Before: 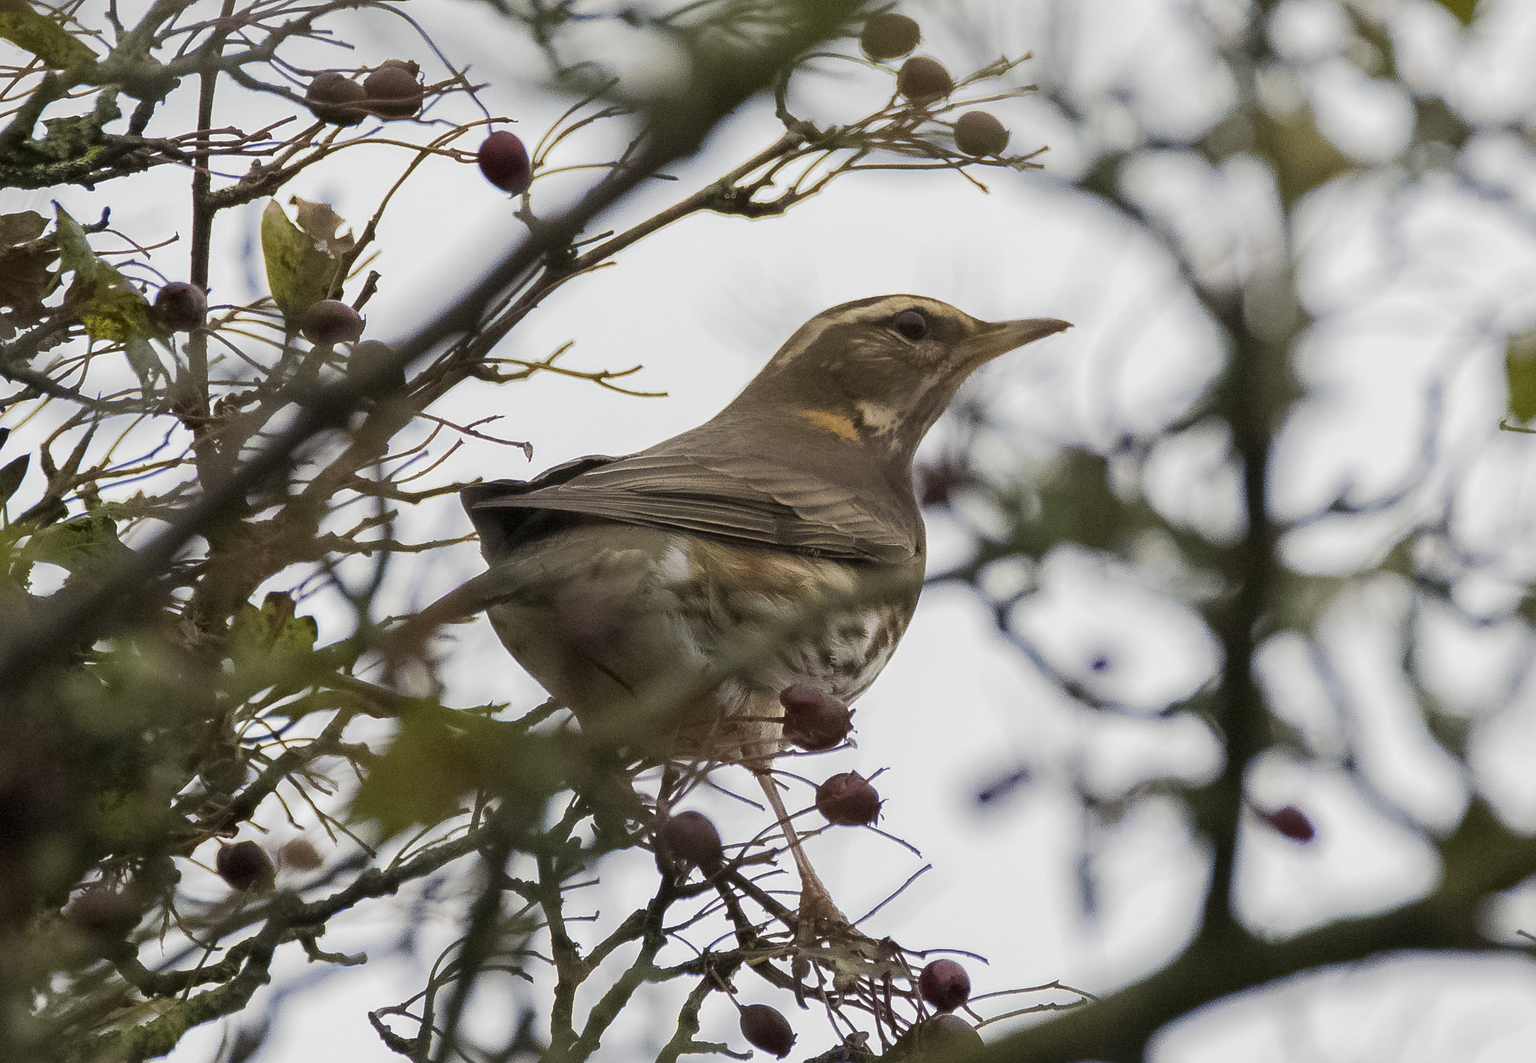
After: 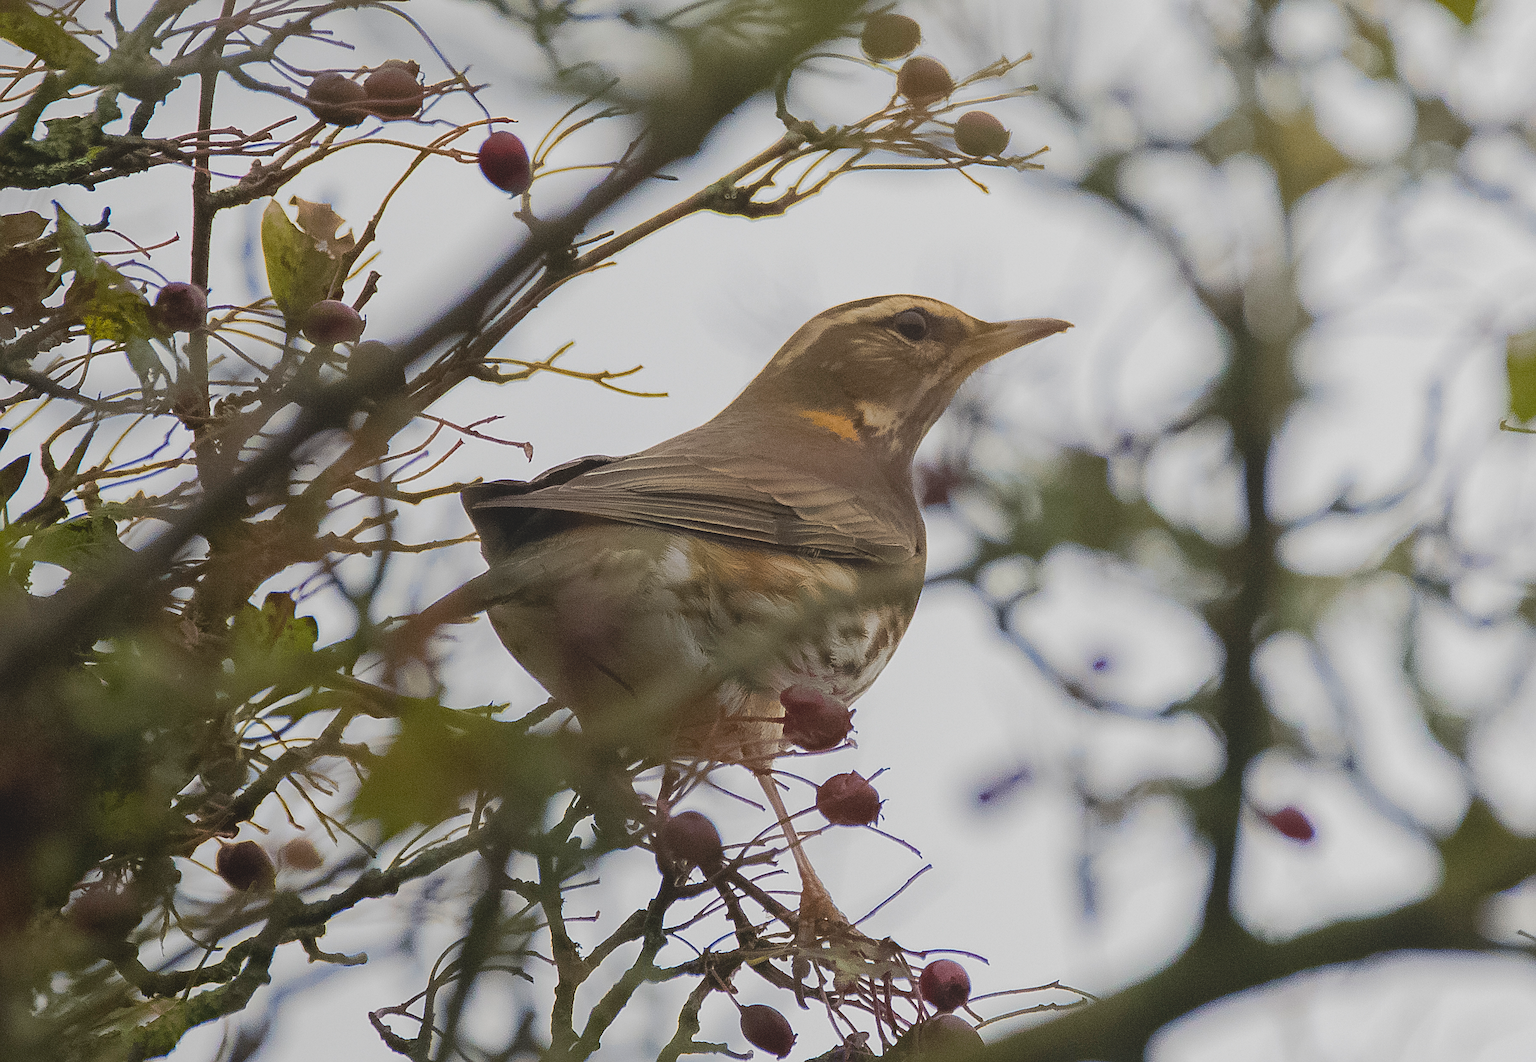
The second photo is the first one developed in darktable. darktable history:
haze removal: compatibility mode true, adaptive false
local contrast: detail 69%
sharpen: on, module defaults
